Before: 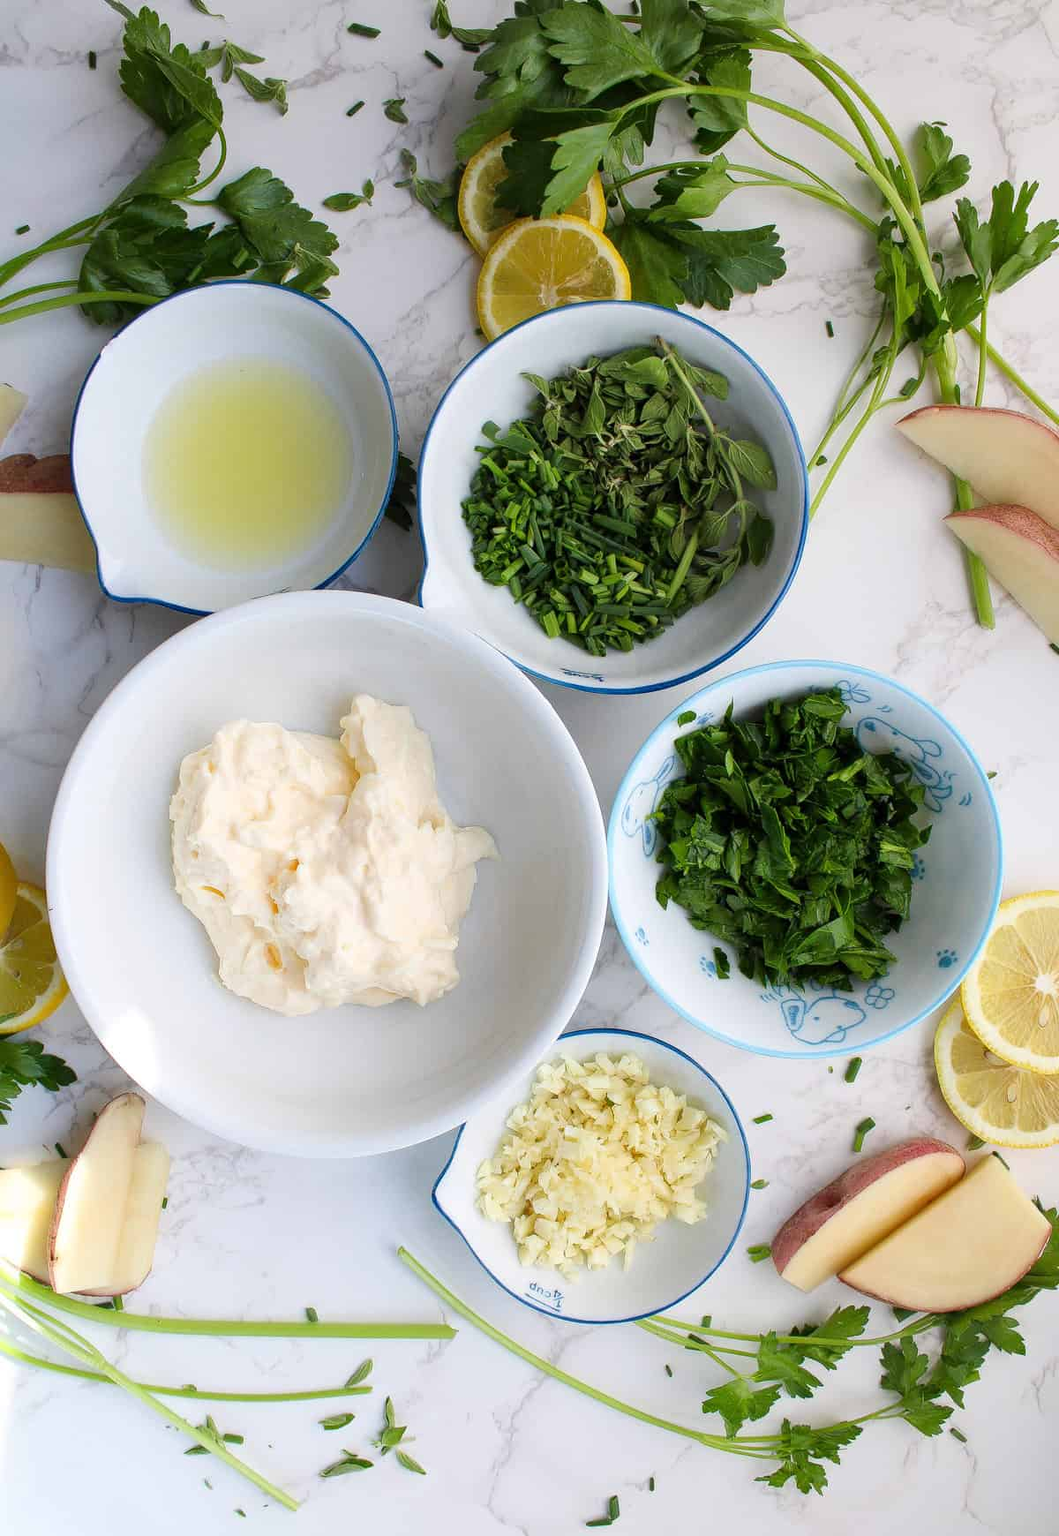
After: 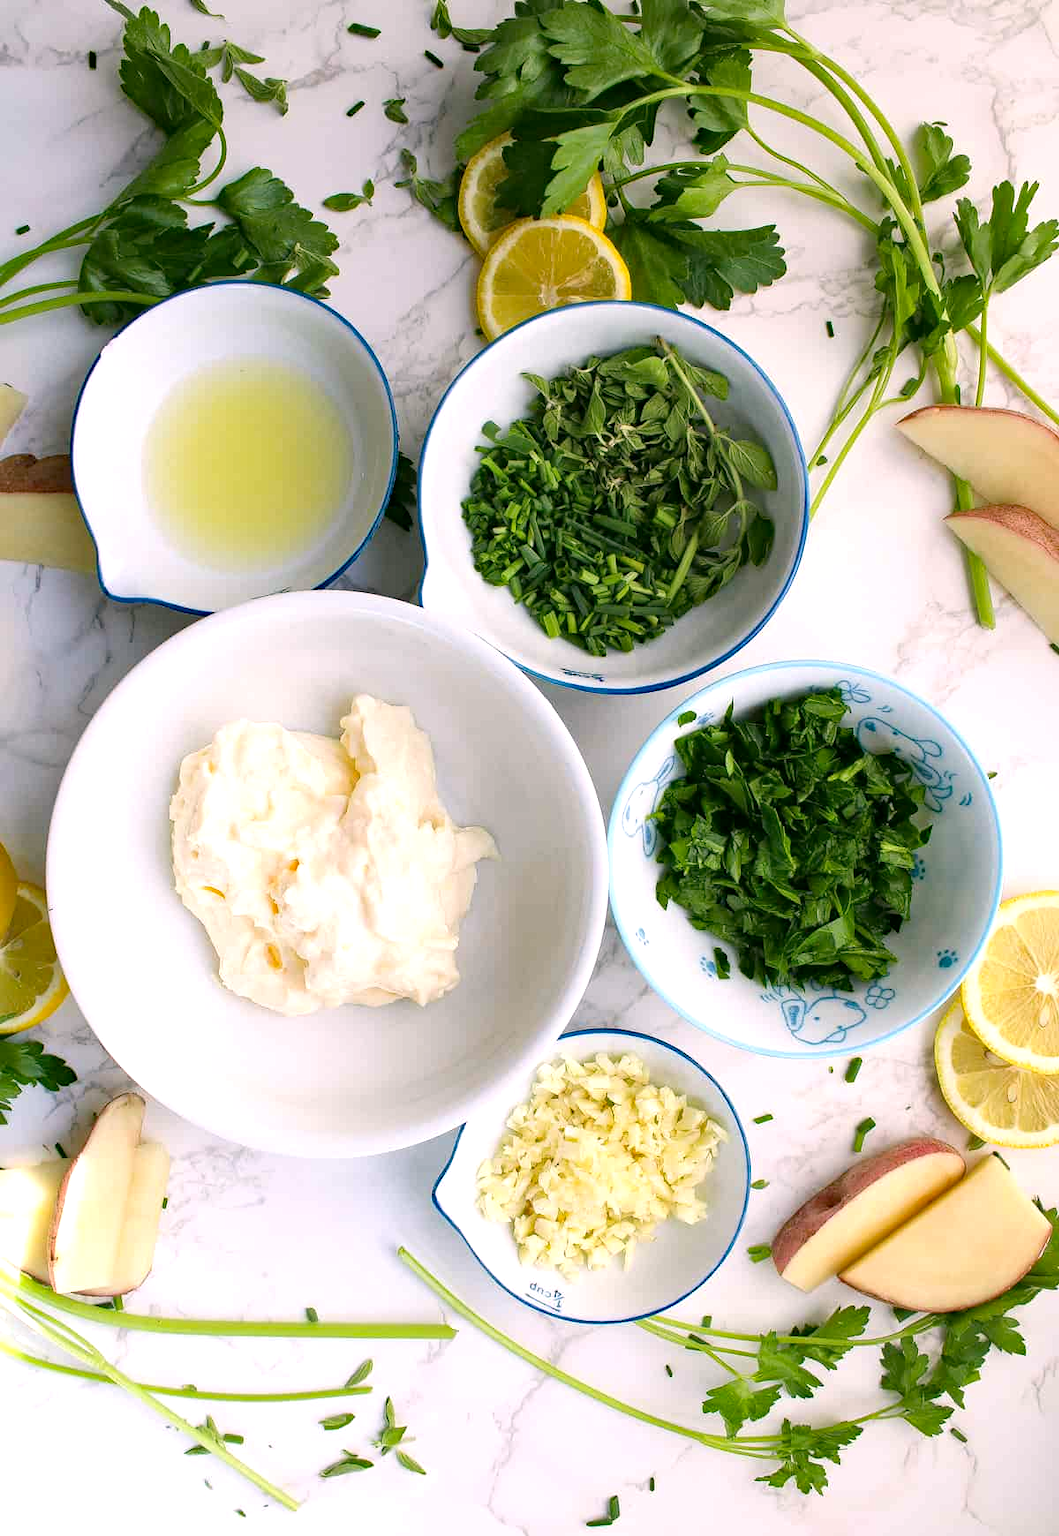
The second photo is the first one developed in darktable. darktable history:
white balance: red 1.009, blue 1.027
contrast brightness saturation: saturation -0.05
color correction: highlights a* 4.02, highlights b* 4.98, shadows a* -7.55, shadows b* 4.98
haze removal: strength 0.29, distance 0.25, compatibility mode true, adaptive false
exposure: exposure 0.376 EV, compensate highlight preservation false
